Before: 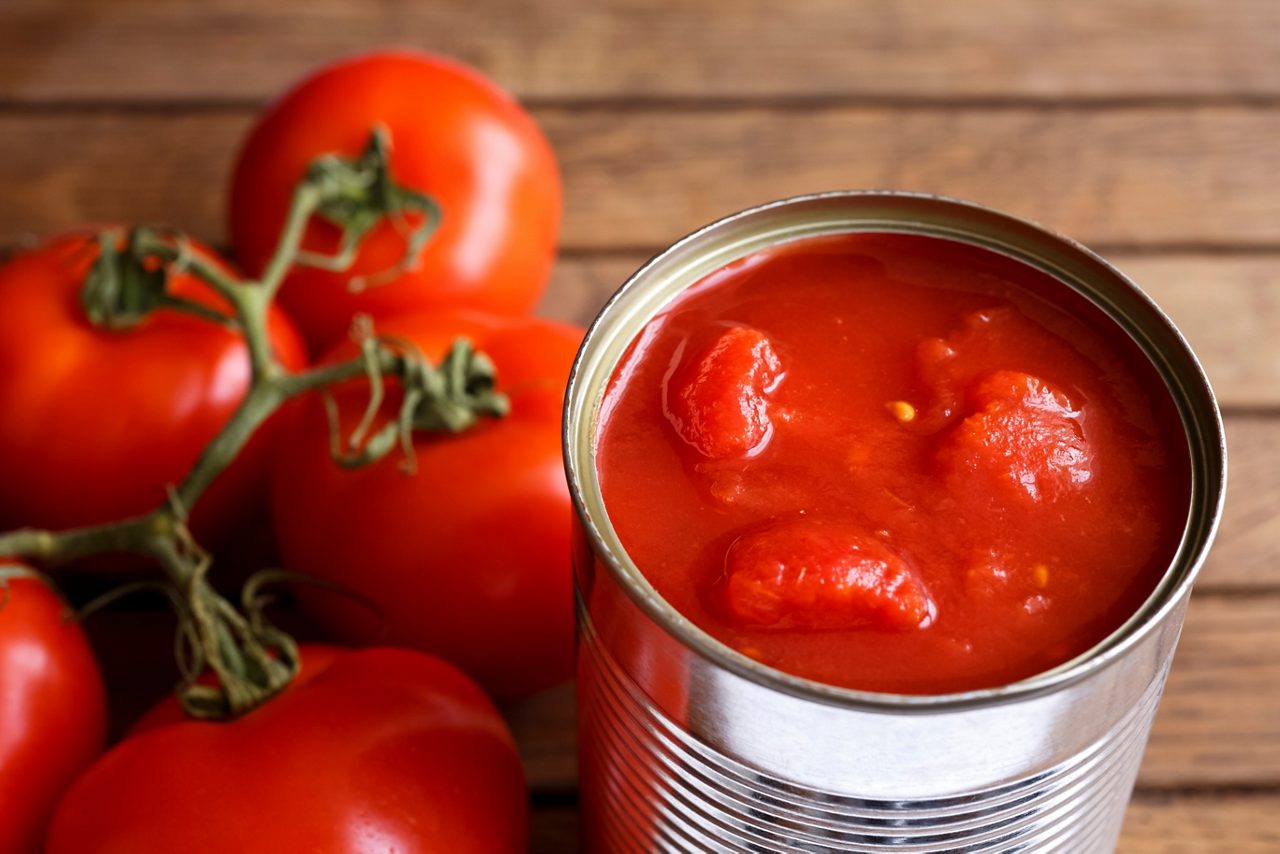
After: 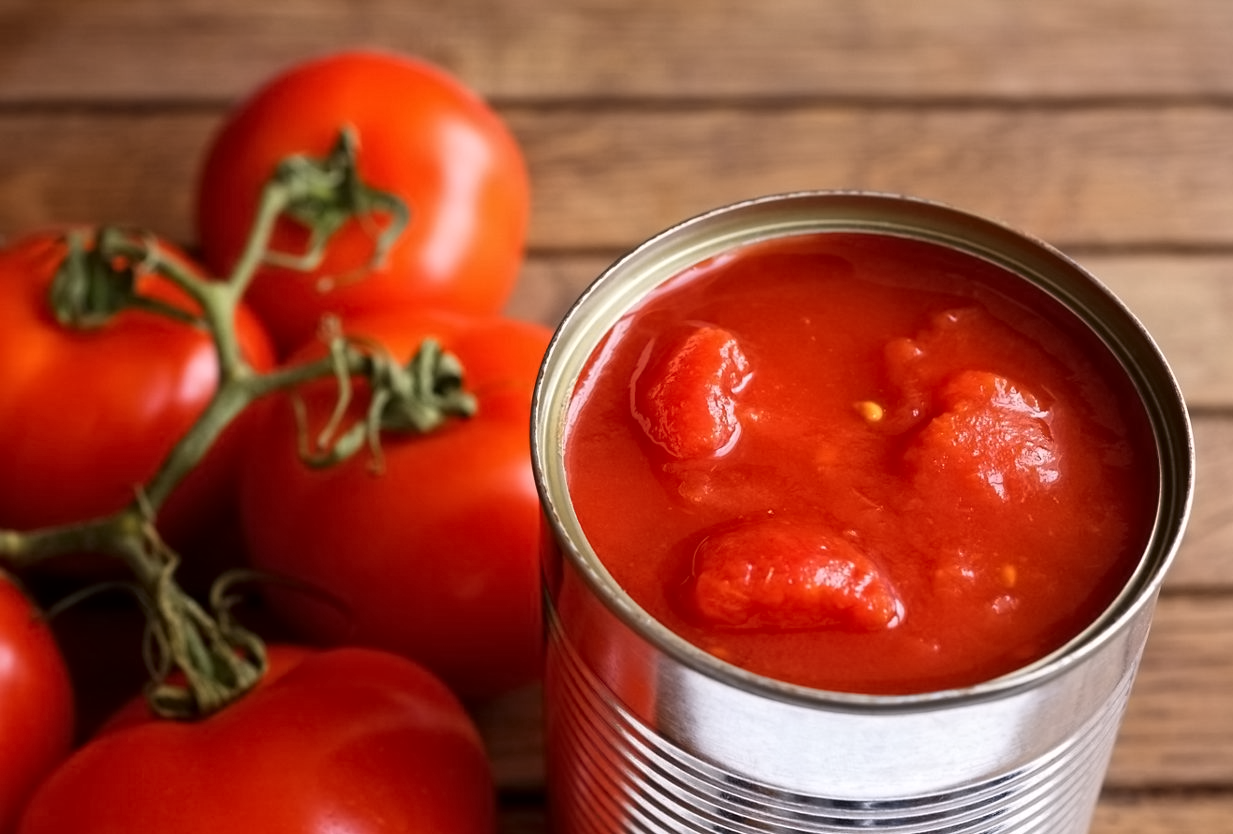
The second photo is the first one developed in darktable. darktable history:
crop and rotate: left 2.536%, right 1.107%, bottom 2.246%
contrast equalizer: y [[0.5 ×6], [0.5 ×6], [0.5 ×6], [0 ×6], [0, 0.039, 0.251, 0.29, 0.293, 0.292]]
